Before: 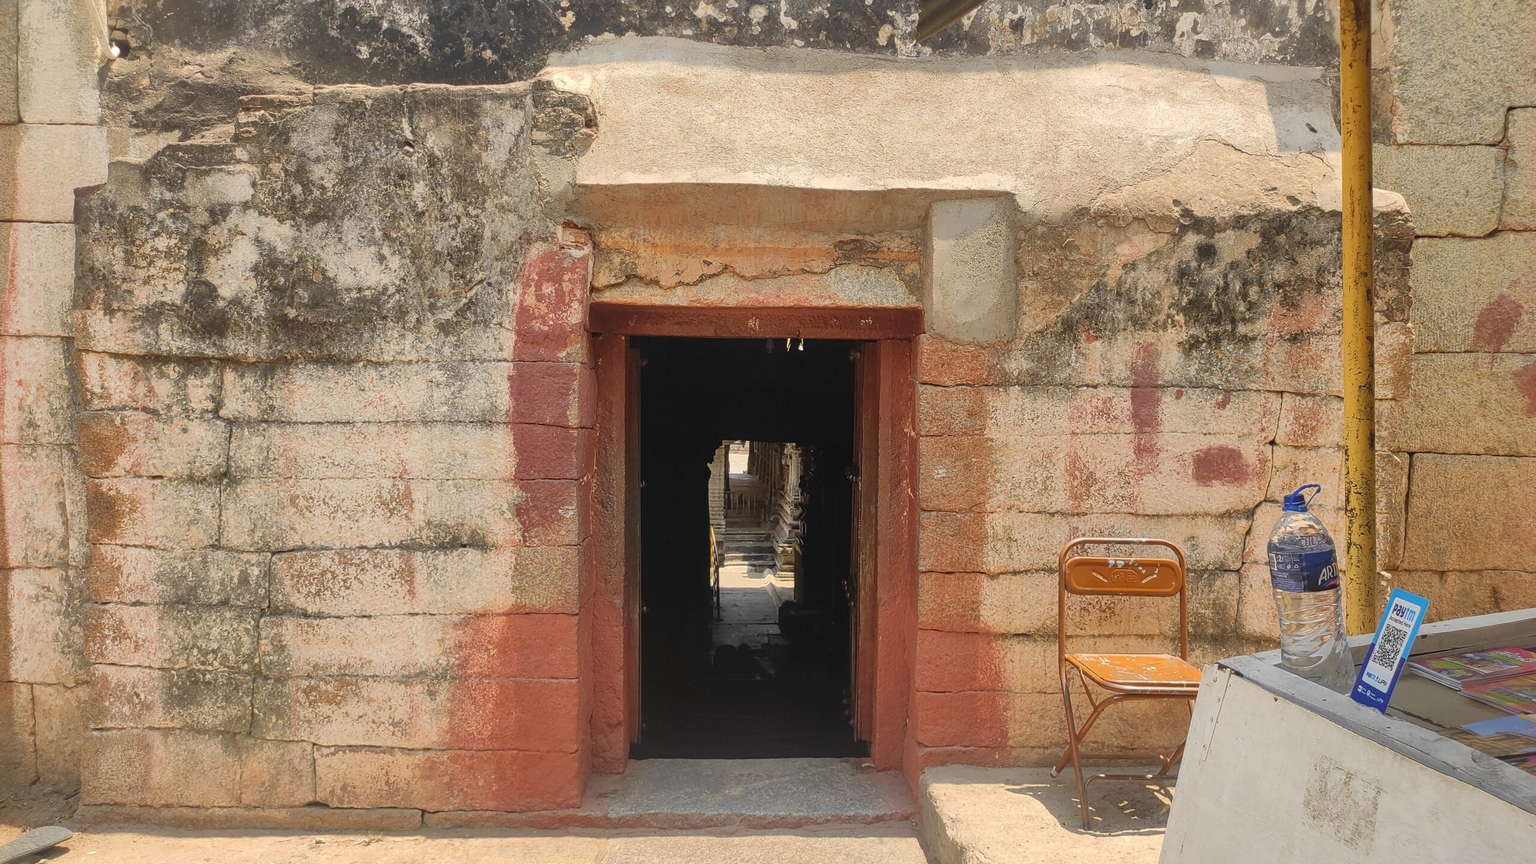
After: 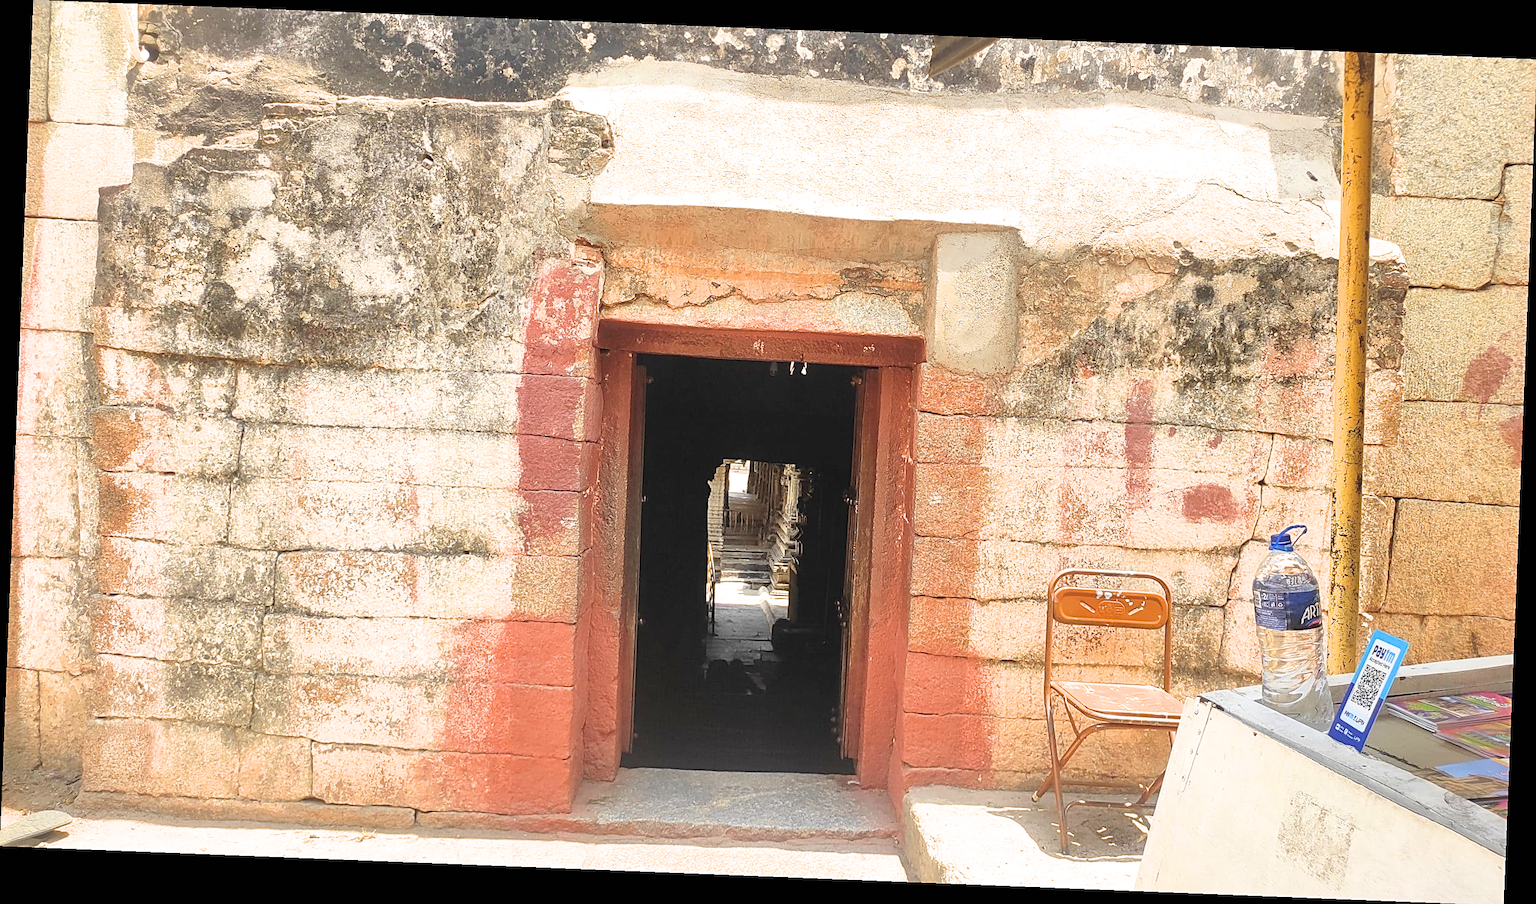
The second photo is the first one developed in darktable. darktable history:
filmic rgb: black relative exposure -11.35 EV, white relative exposure 3.22 EV, hardness 6.76, color science v6 (2022)
rotate and perspective: rotation 2.27°, automatic cropping off
exposure: black level correction 0, exposure 1.2 EV, compensate highlight preservation false
sharpen: on, module defaults
